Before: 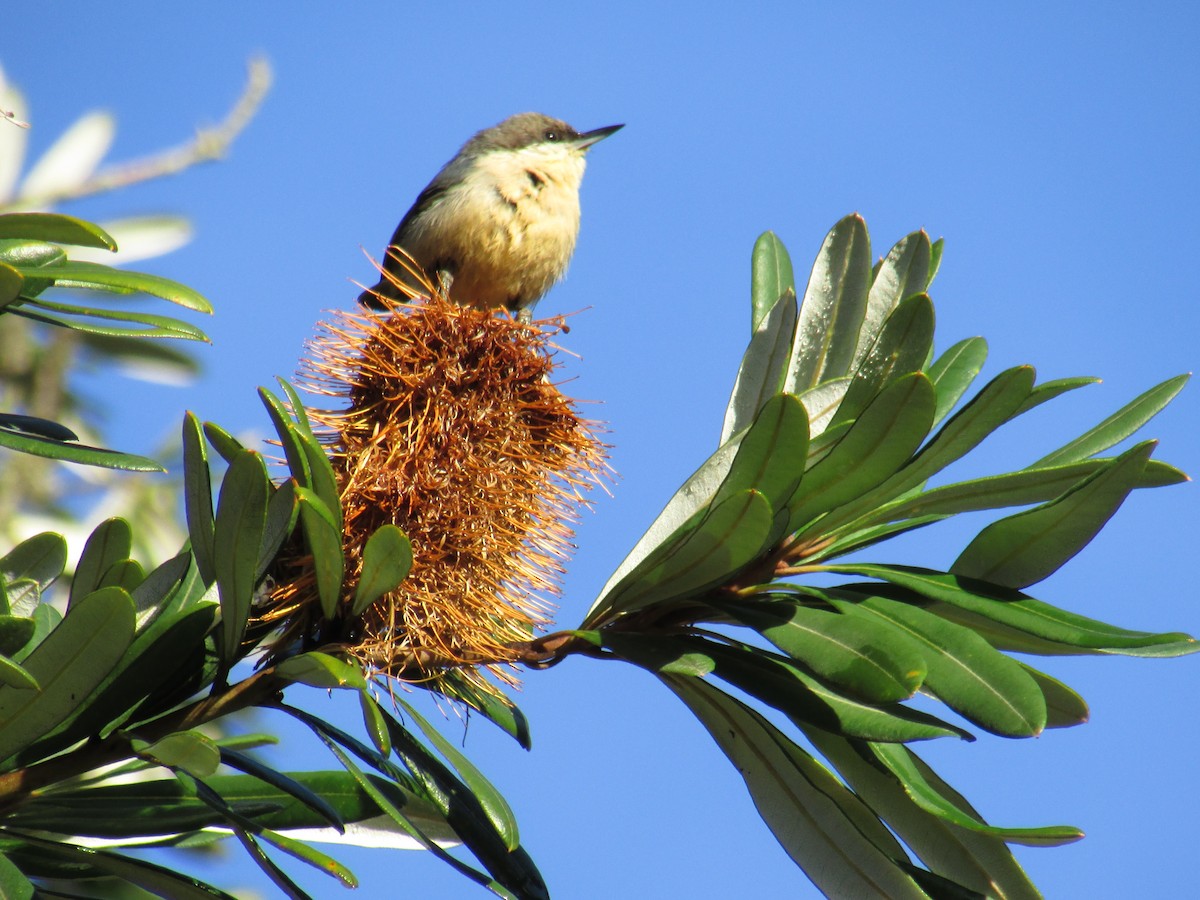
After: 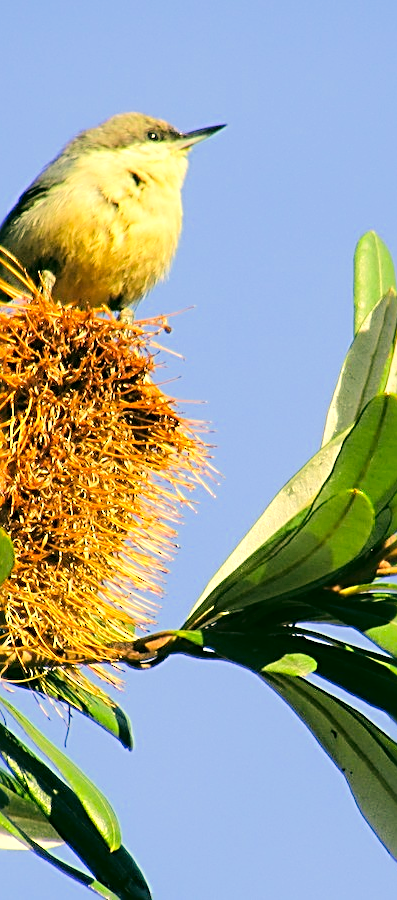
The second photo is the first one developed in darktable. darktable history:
crop: left 33.232%, right 33.602%
sharpen: radius 2.608, amount 0.695
color correction: highlights a* 4.94, highlights b* 24.48, shadows a* -16.2, shadows b* 4.03
tone equalizer: -7 EV 0.156 EV, -6 EV 0.62 EV, -5 EV 1.19 EV, -4 EV 1.33 EV, -3 EV 1.13 EV, -2 EV 0.6 EV, -1 EV 0.166 EV, edges refinement/feathering 500, mask exposure compensation -1.57 EV, preserve details no
